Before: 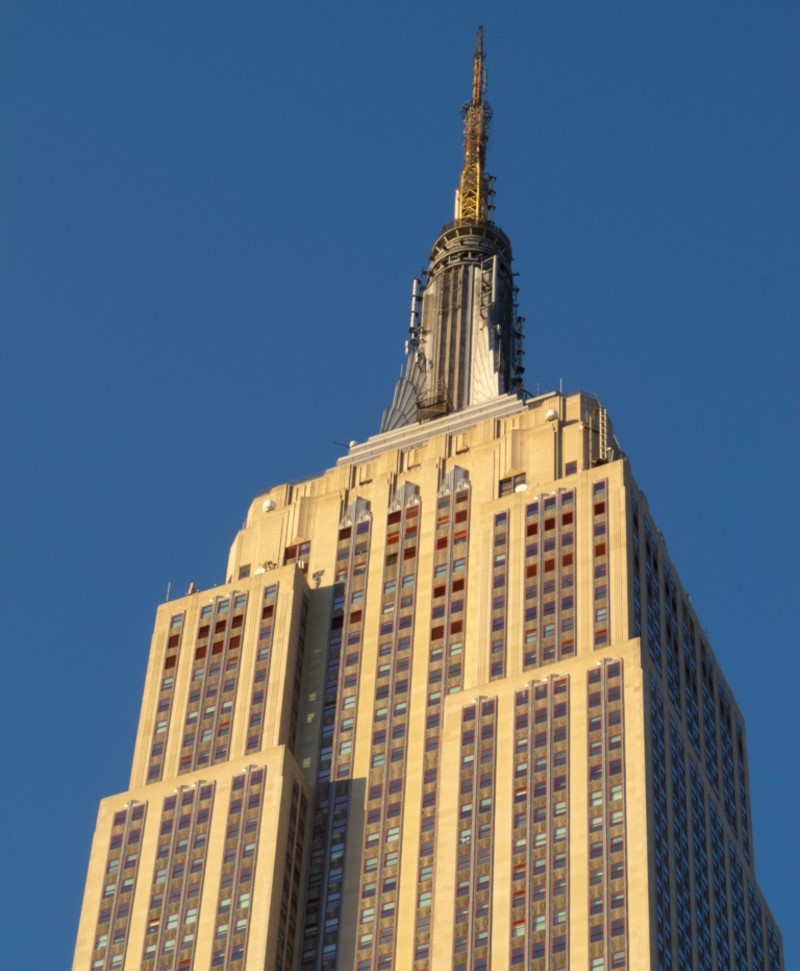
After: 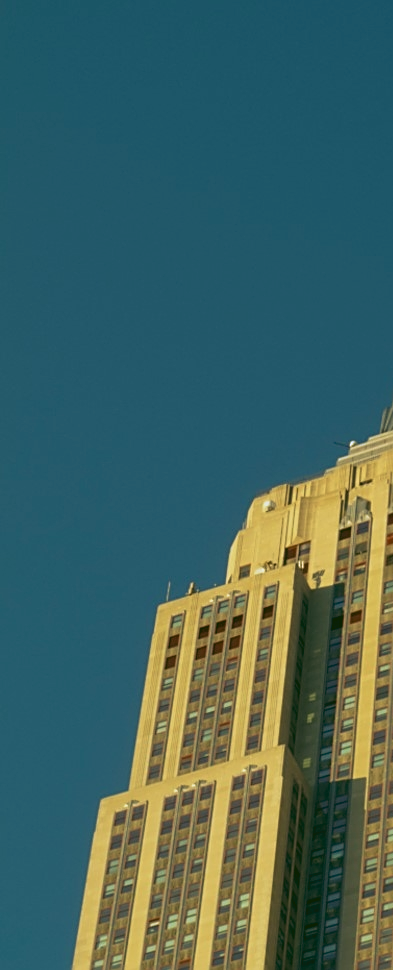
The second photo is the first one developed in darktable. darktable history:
crop and rotate: left 0%, top 0%, right 50.845%
sharpen: on, module defaults
rgb curve: curves: ch0 [(0.123, 0.061) (0.995, 0.887)]; ch1 [(0.06, 0.116) (1, 0.906)]; ch2 [(0, 0) (0.824, 0.69) (1, 1)], mode RGB, independent channels, compensate middle gray true
